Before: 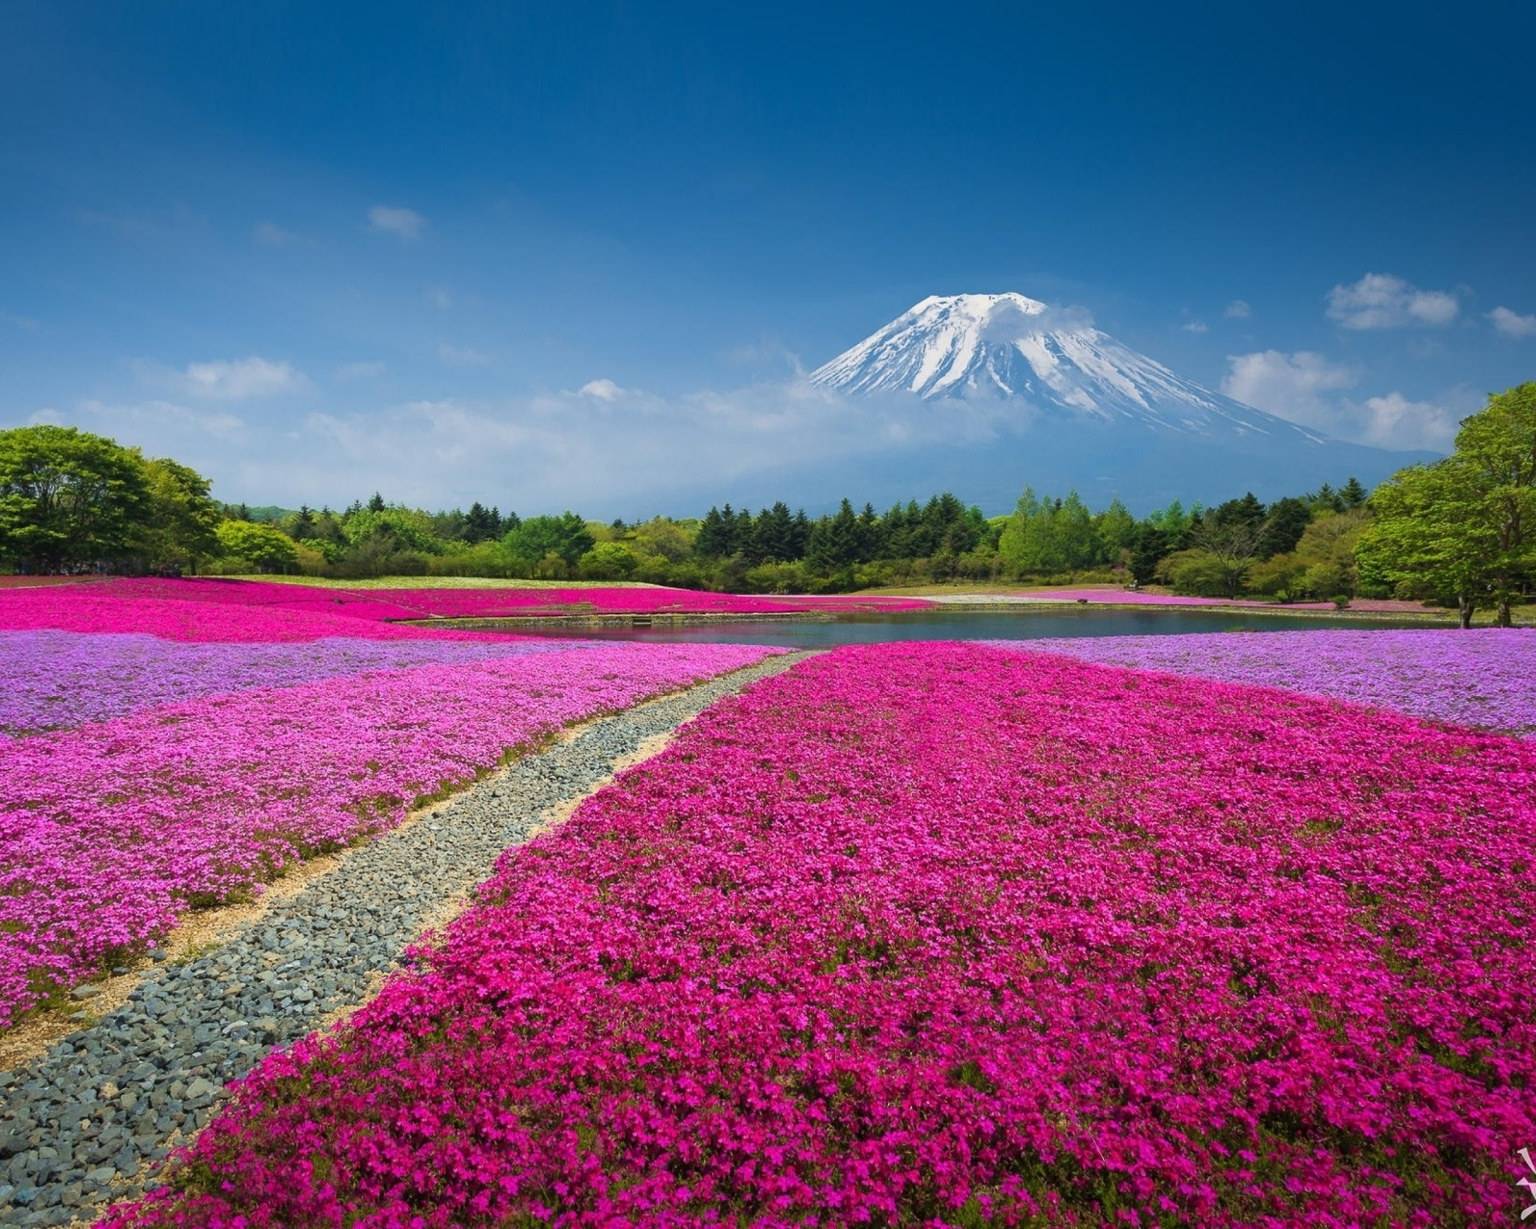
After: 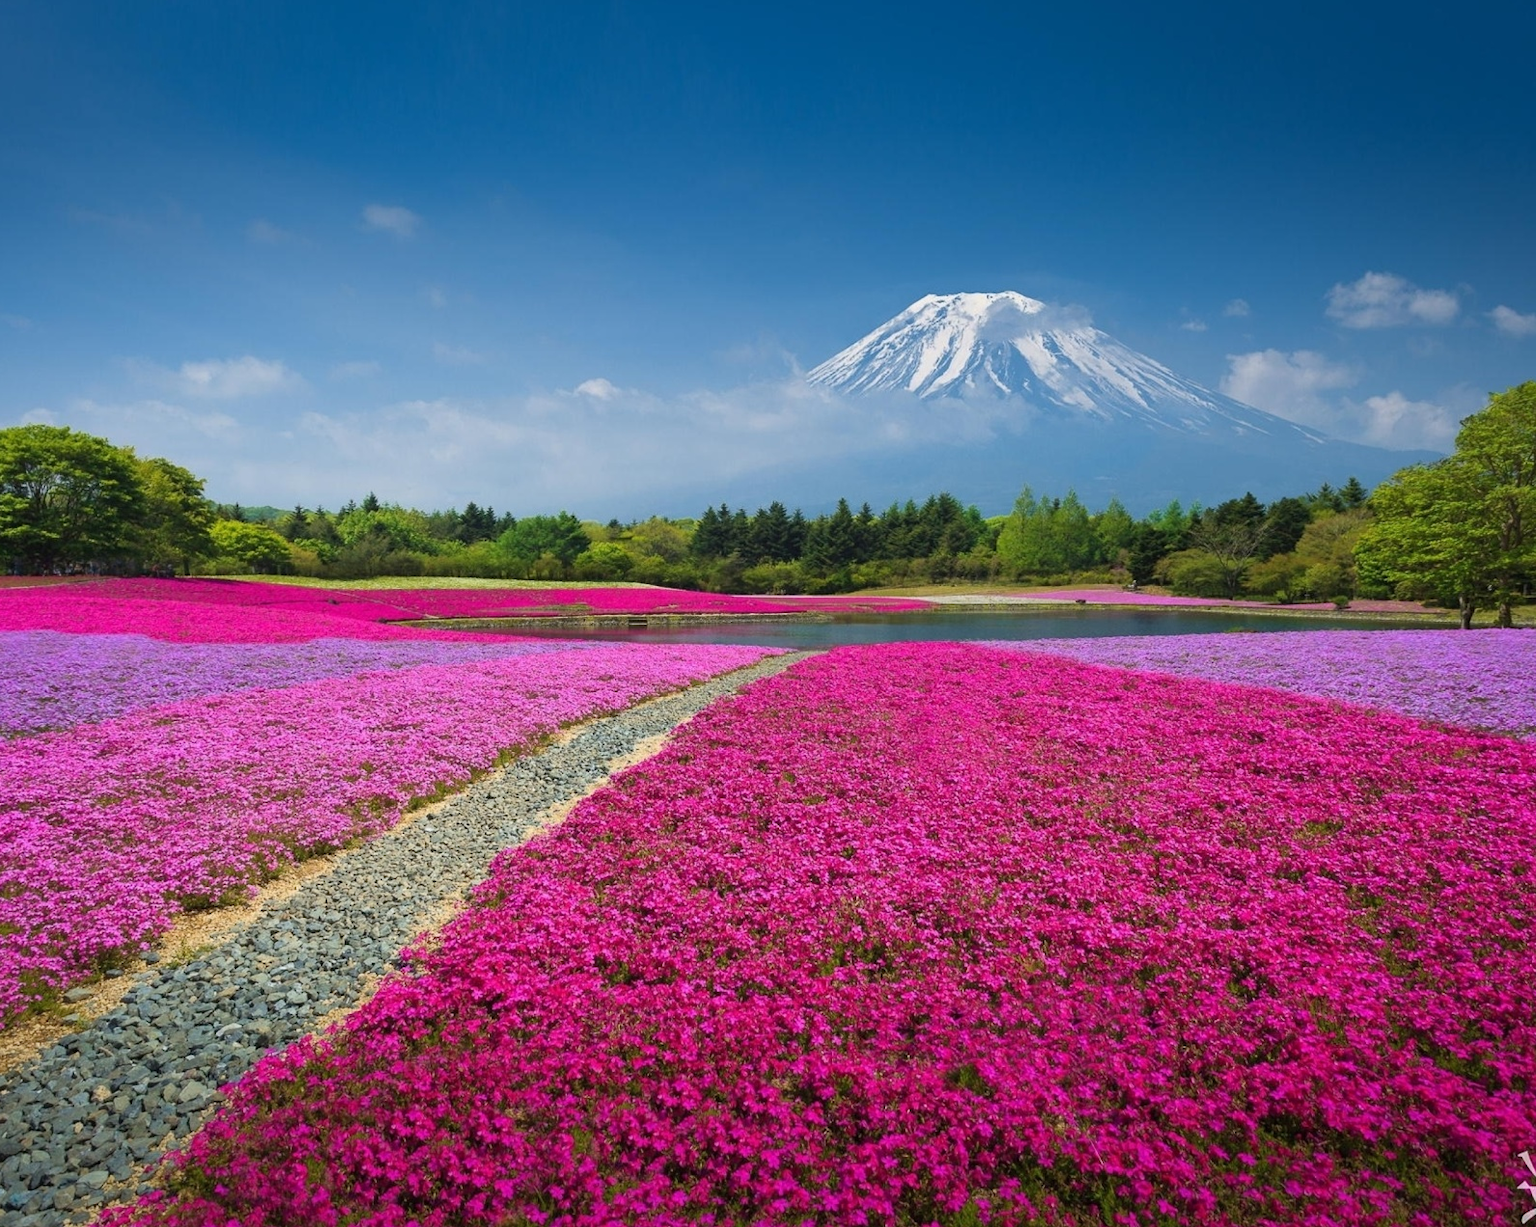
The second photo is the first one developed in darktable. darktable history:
crop and rotate: left 0.5%, top 0.283%, bottom 0.343%
